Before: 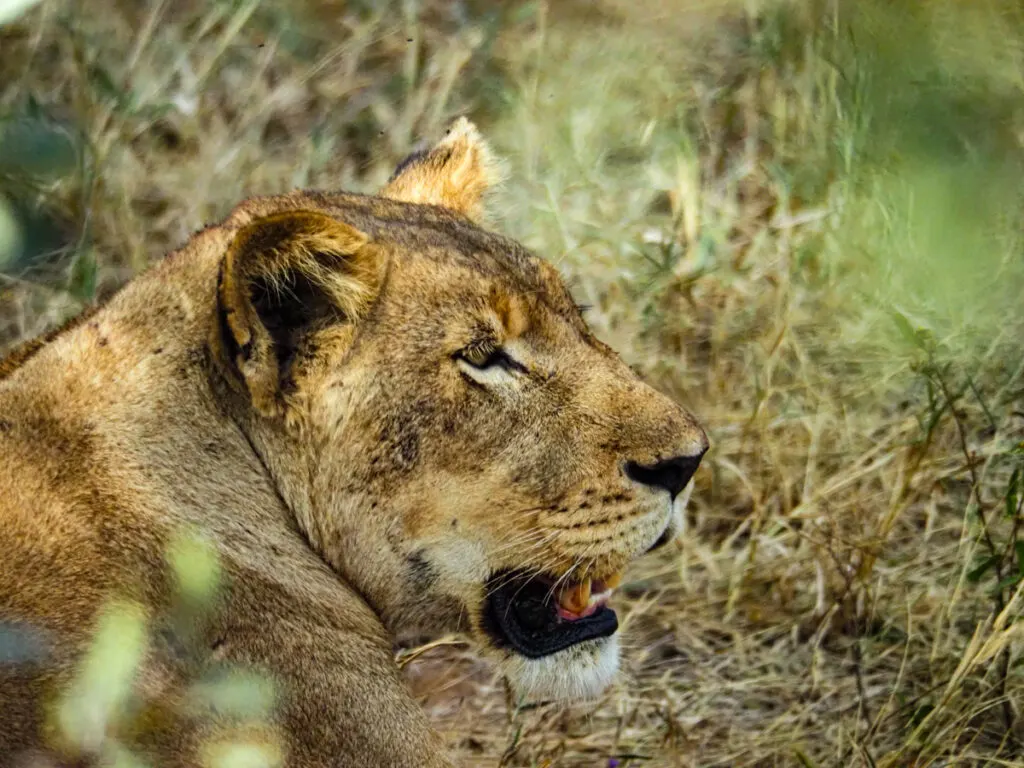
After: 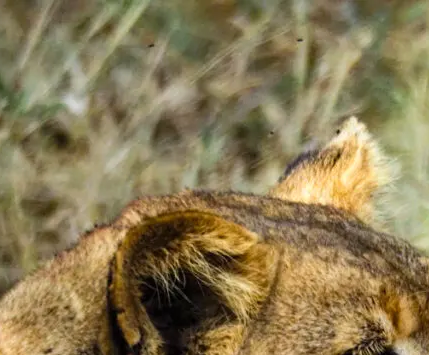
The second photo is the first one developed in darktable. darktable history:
rotate and perspective: crop left 0, crop top 0
white balance: red 1.009, blue 1.027
crop and rotate: left 10.817%, top 0.062%, right 47.194%, bottom 53.626%
